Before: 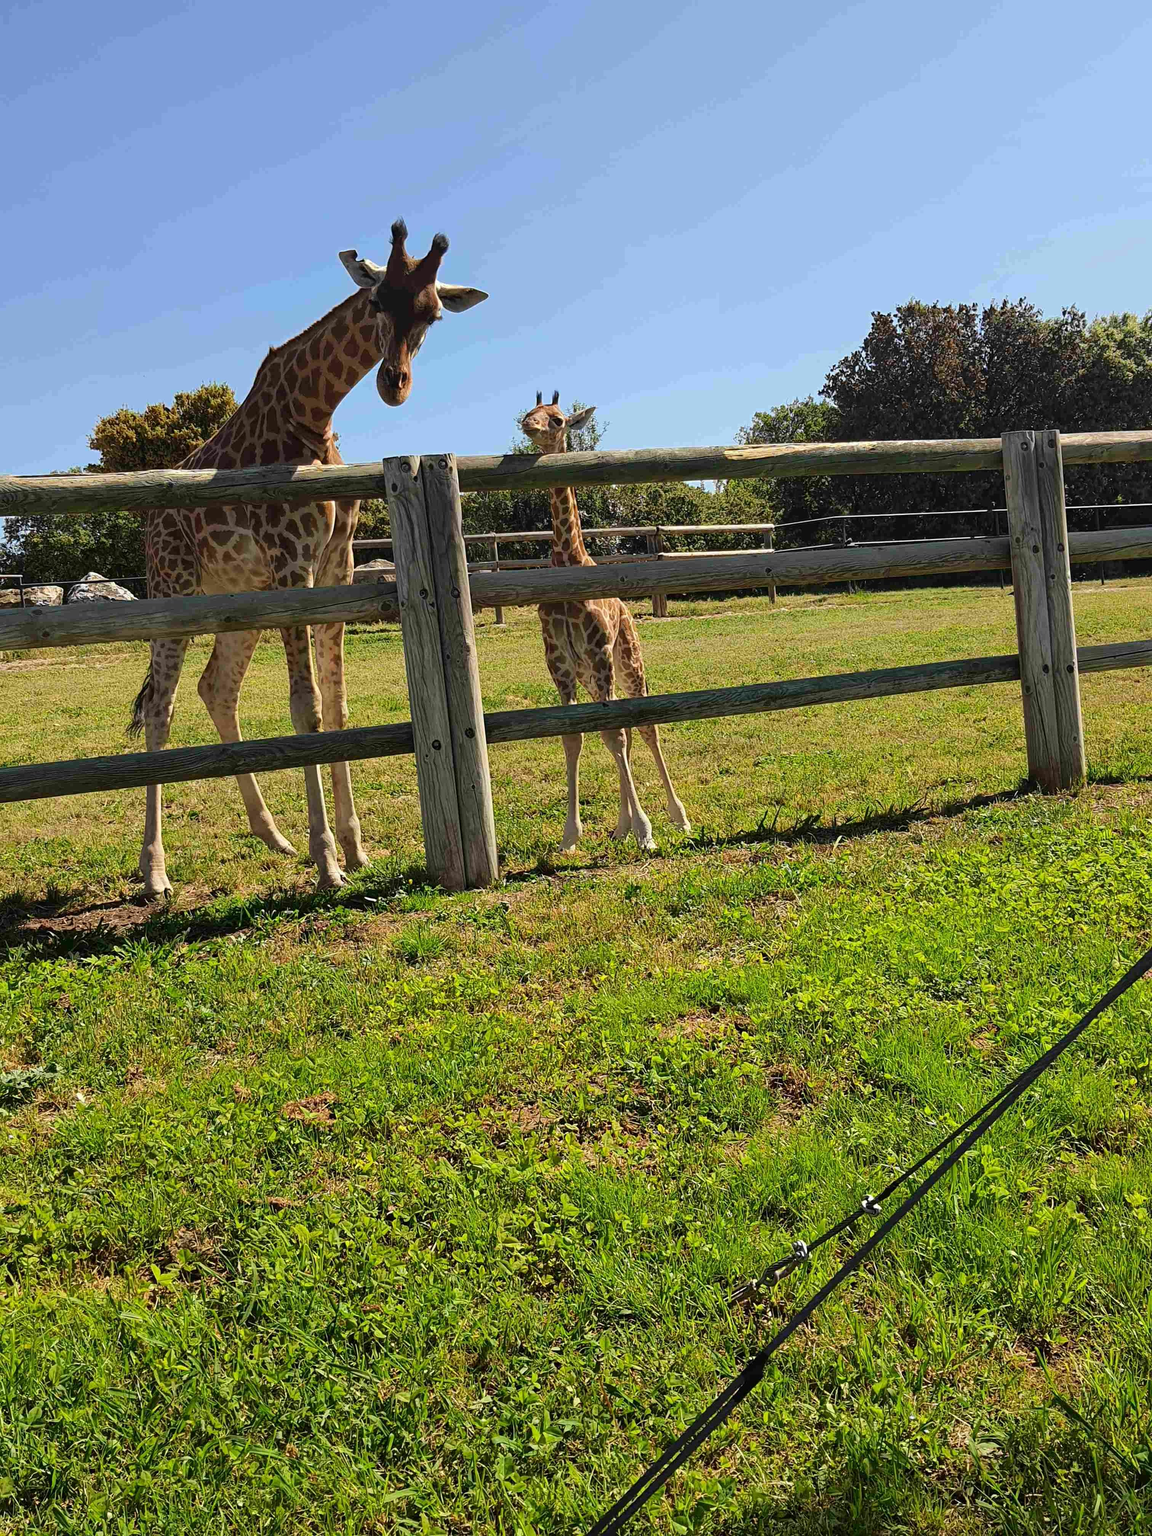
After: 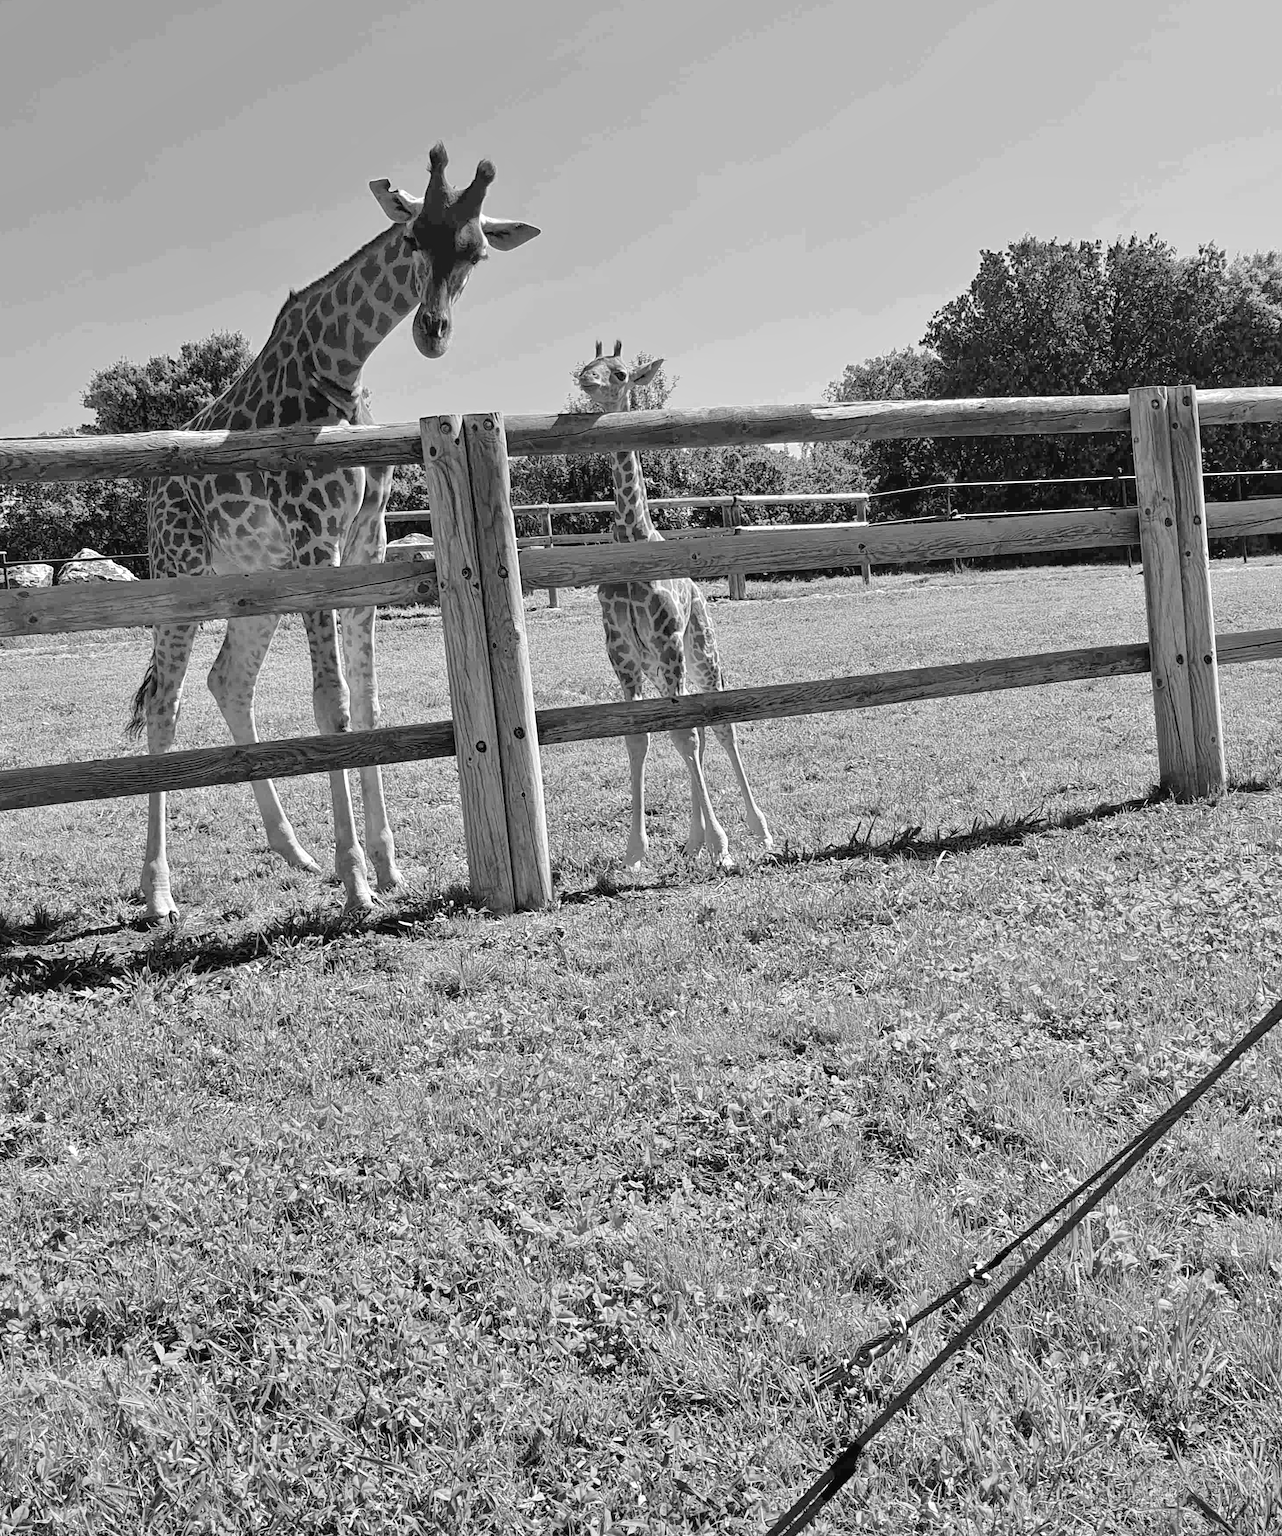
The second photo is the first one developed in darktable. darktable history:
tone equalizer: -7 EV 0.15 EV, -6 EV 0.6 EV, -5 EV 1.15 EV, -4 EV 1.33 EV, -3 EV 1.15 EV, -2 EV 0.6 EV, -1 EV 0.15 EV, mask exposure compensation -0.5 EV
crop: left 1.507%, top 6.147%, right 1.379%, bottom 6.637%
monochrome: on, module defaults
